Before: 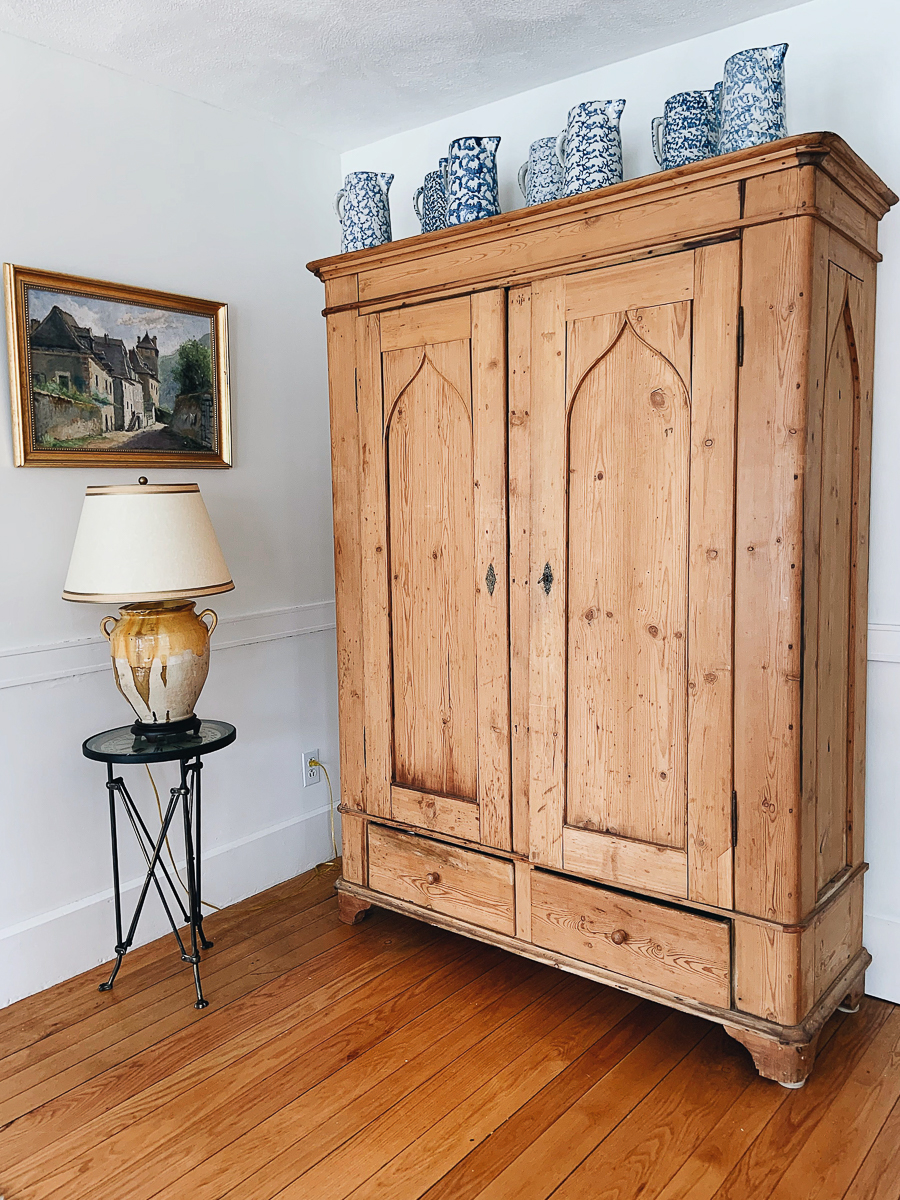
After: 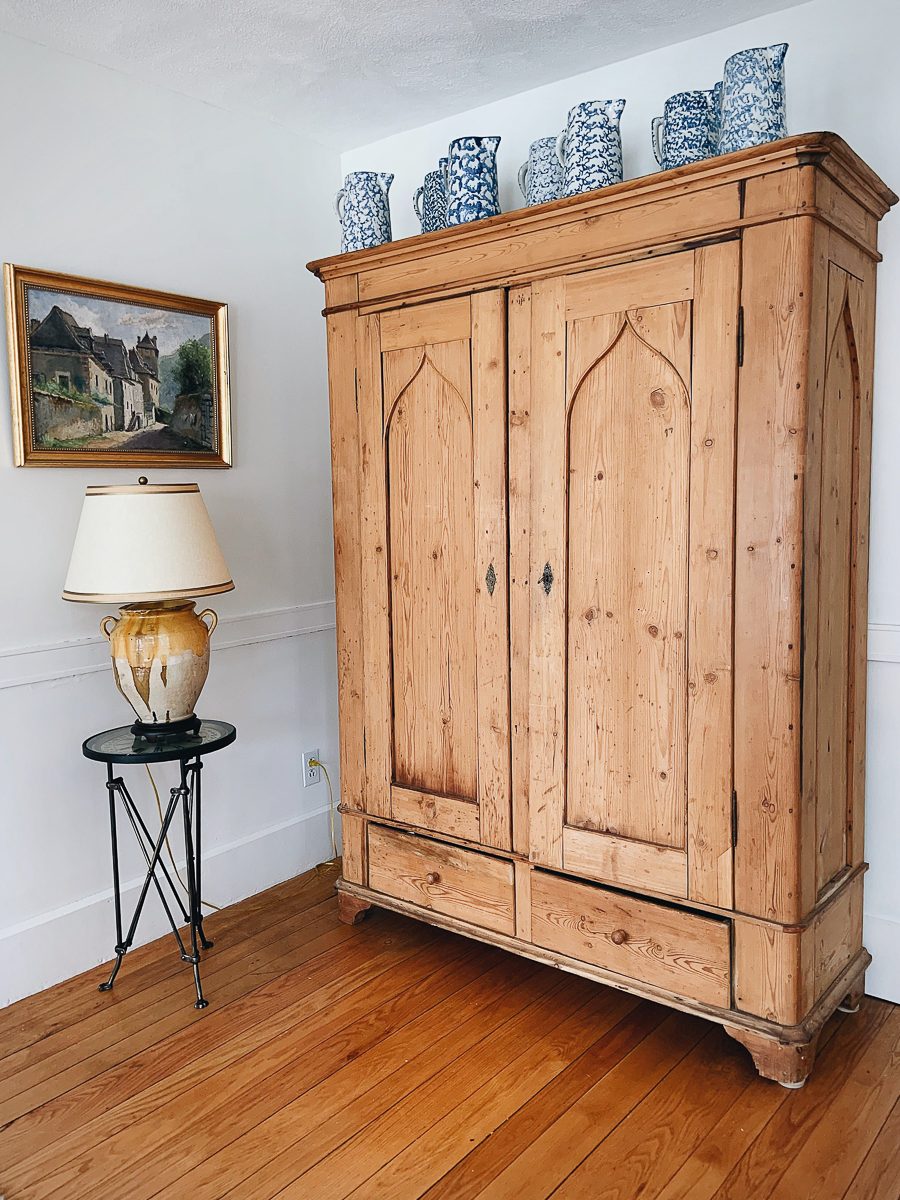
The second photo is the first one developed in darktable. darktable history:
vignetting: brightness -0.305, saturation -0.064, dithering 16-bit output, unbound false
